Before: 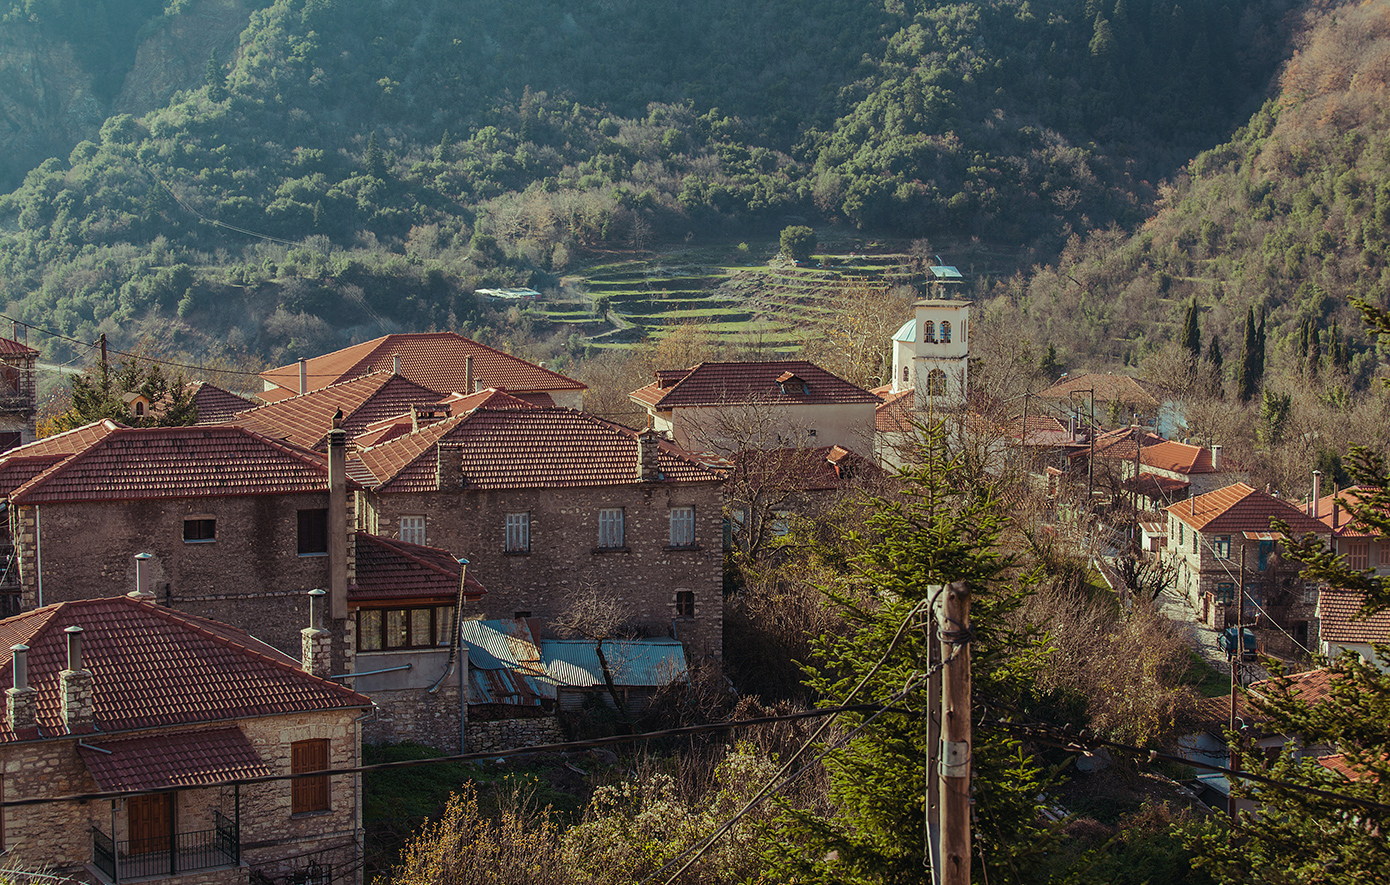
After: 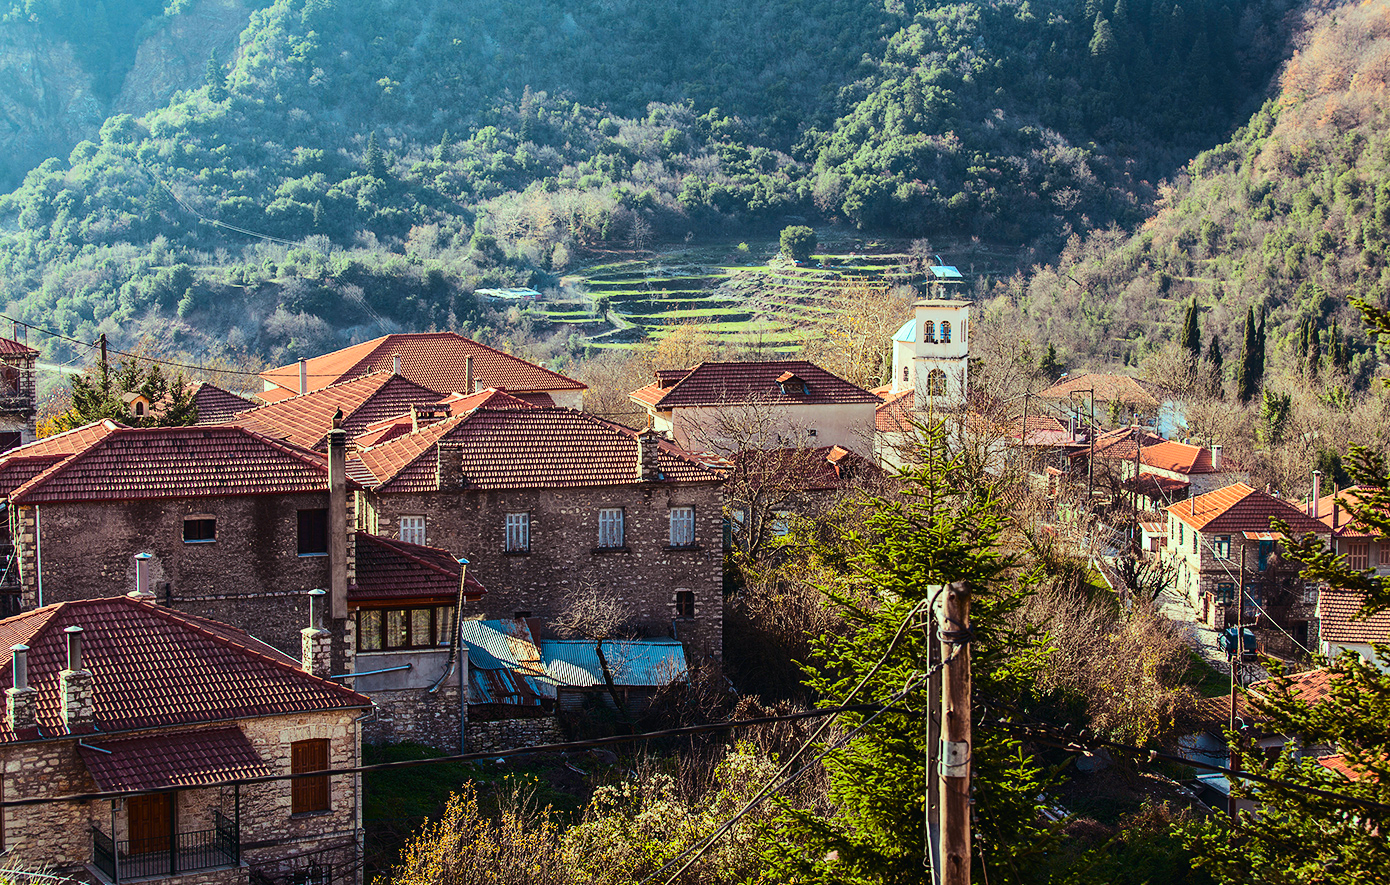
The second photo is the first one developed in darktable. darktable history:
base curve: curves: ch0 [(0, 0) (0.028, 0.03) (0.121, 0.232) (0.46, 0.748) (0.859, 0.968) (1, 1)]
contrast brightness saturation: contrast 0.16, saturation 0.32
white balance: red 0.967, blue 1.049
